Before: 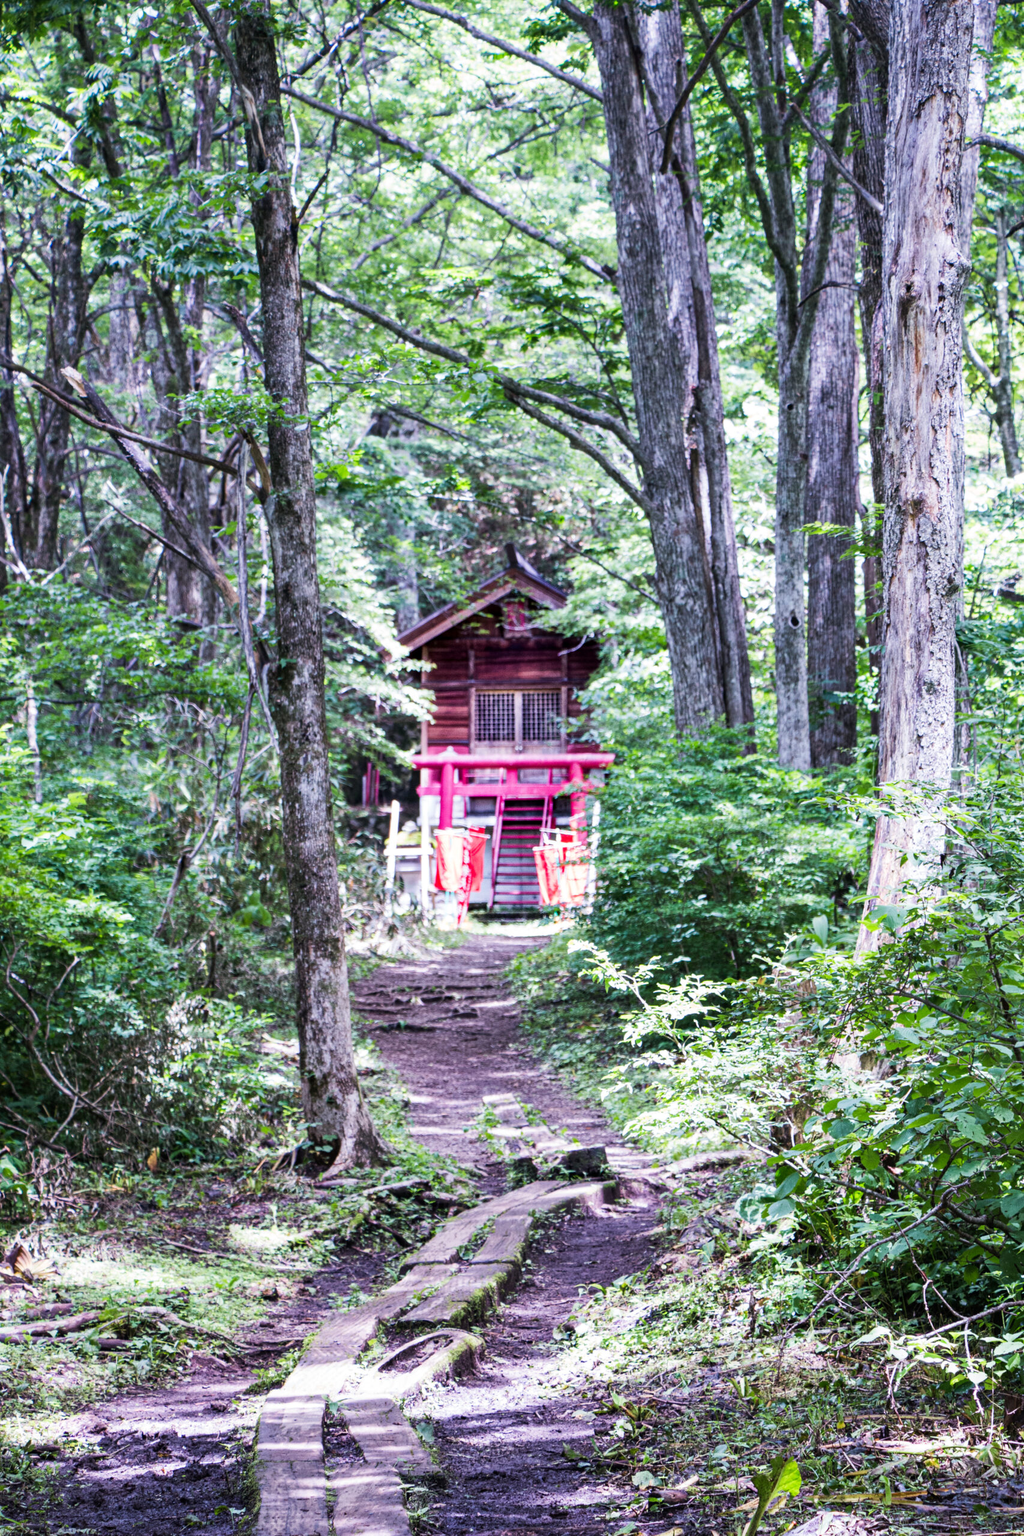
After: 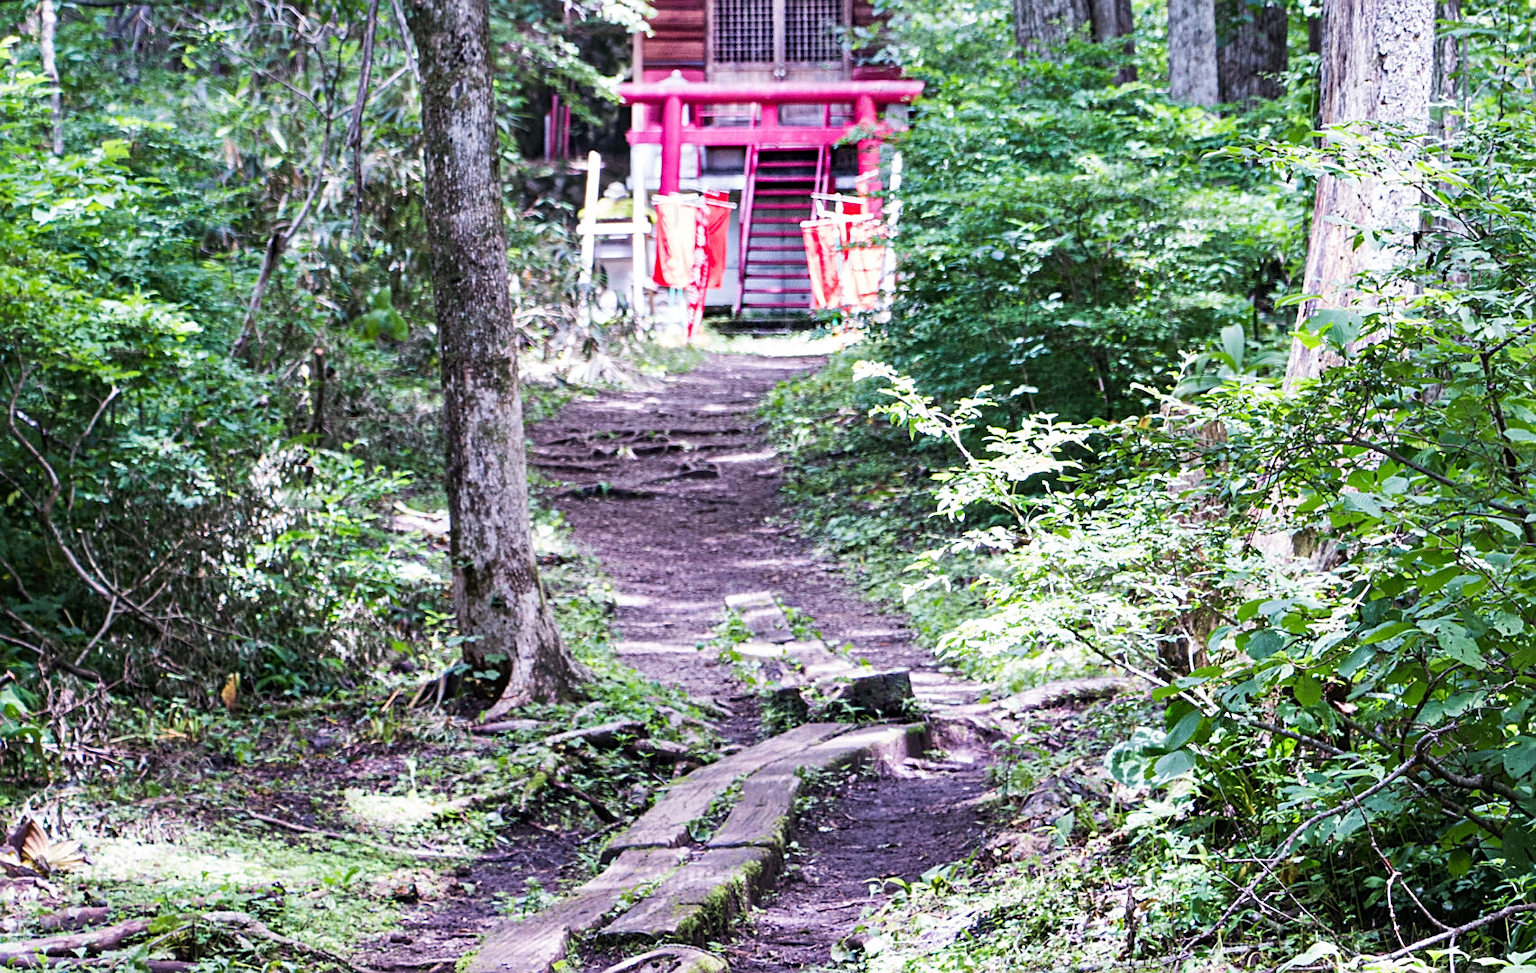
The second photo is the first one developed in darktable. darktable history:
white balance: emerald 1
sharpen: on, module defaults
crop: top 45.551%, bottom 12.262%
